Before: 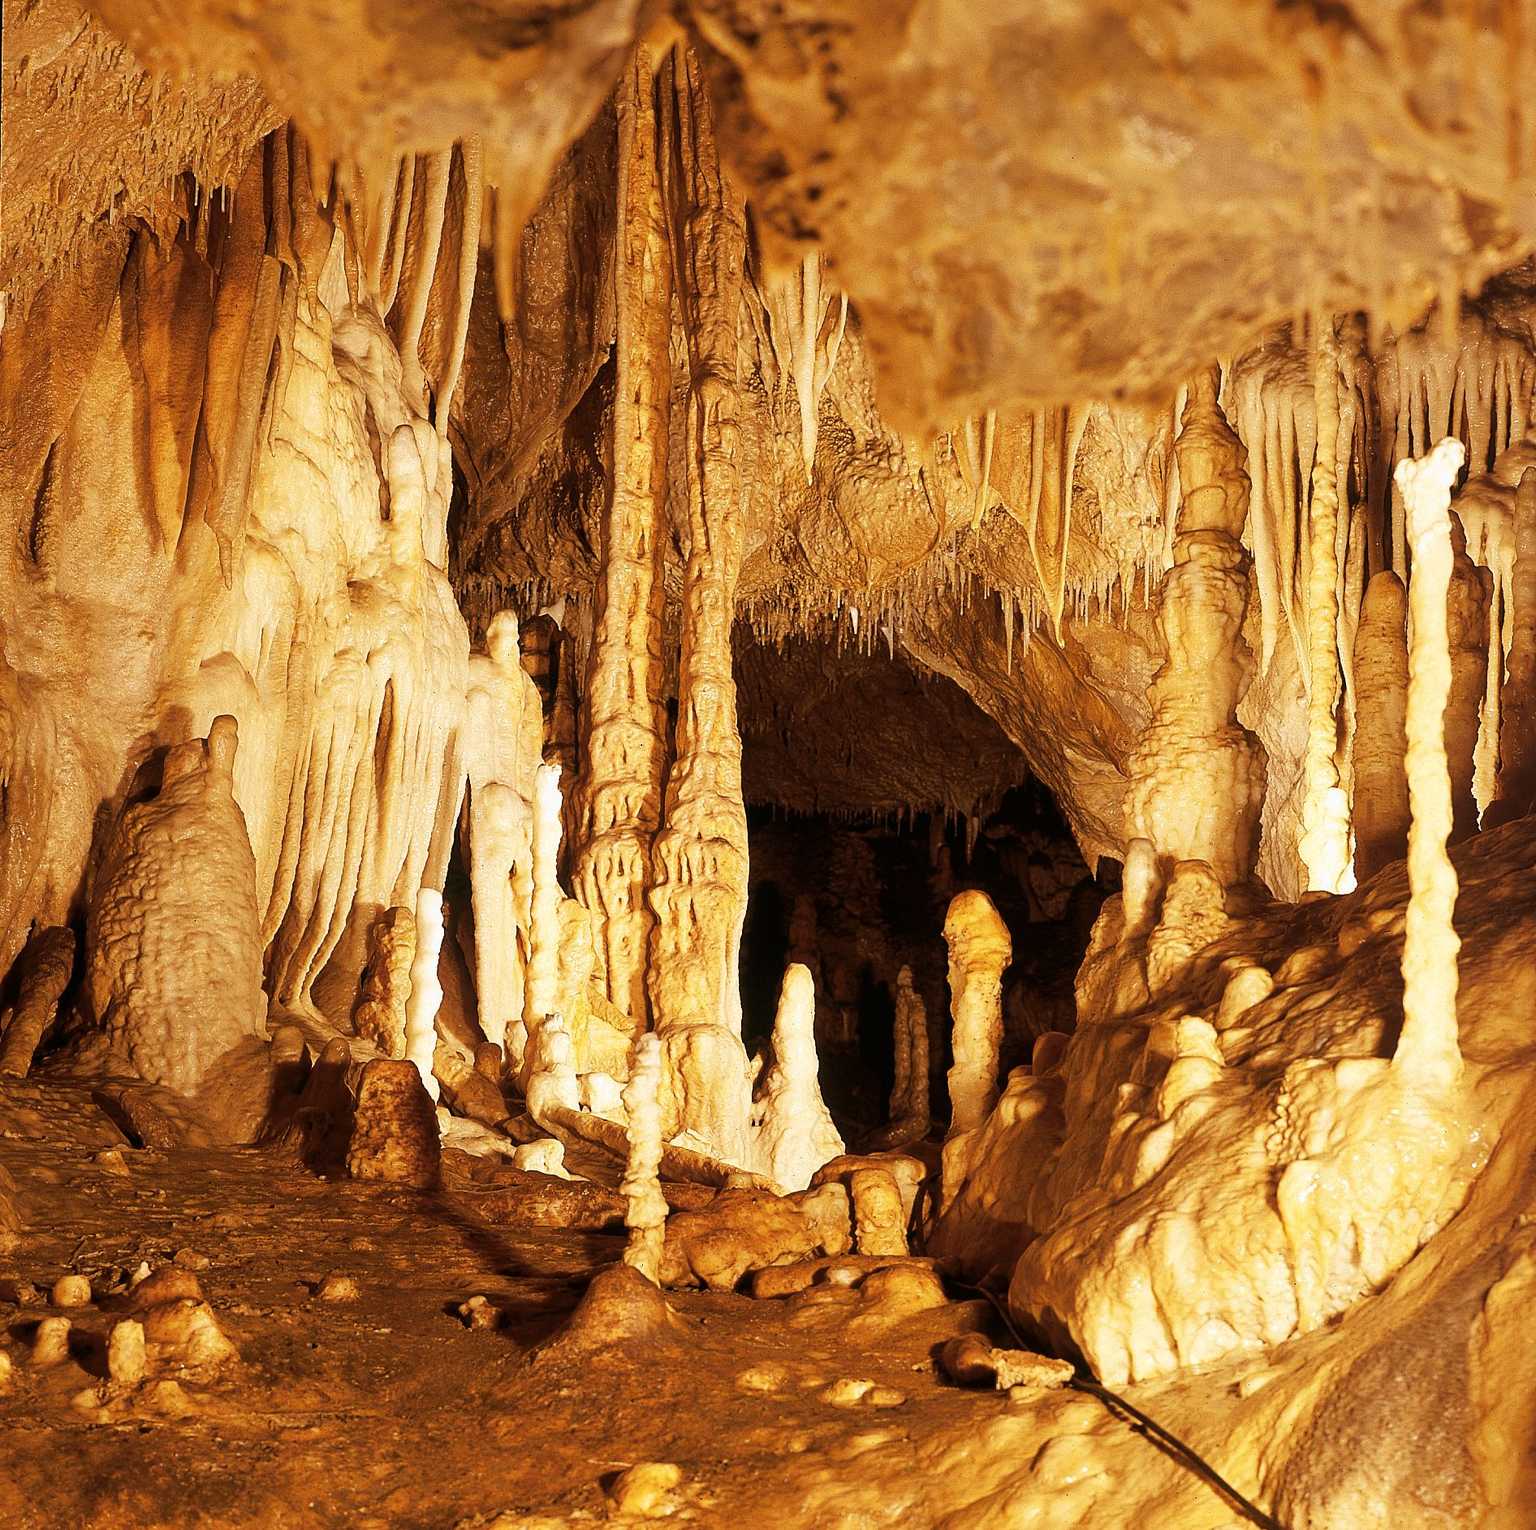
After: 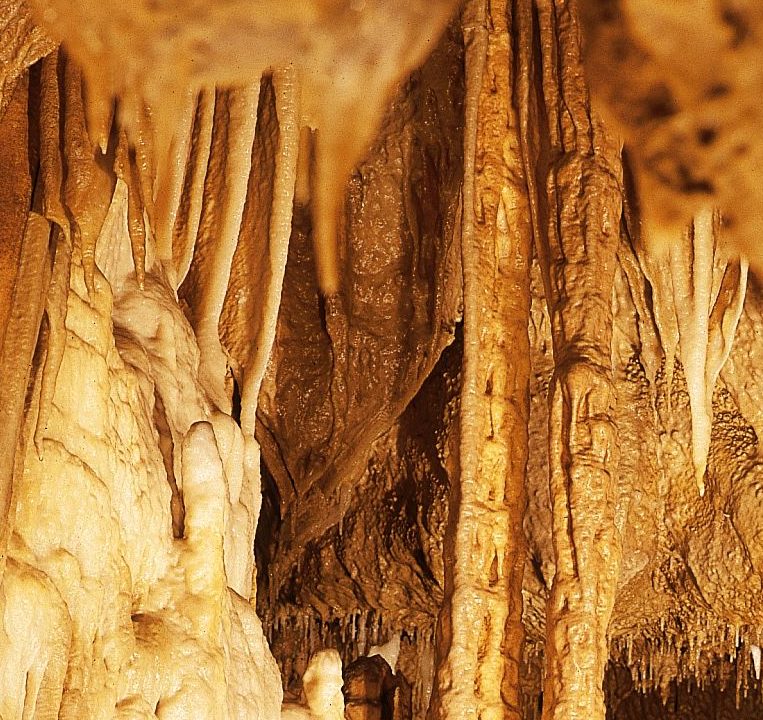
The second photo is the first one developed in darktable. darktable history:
crop: left 15.695%, top 5.452%, right 43.935%, bottom 56.304%
